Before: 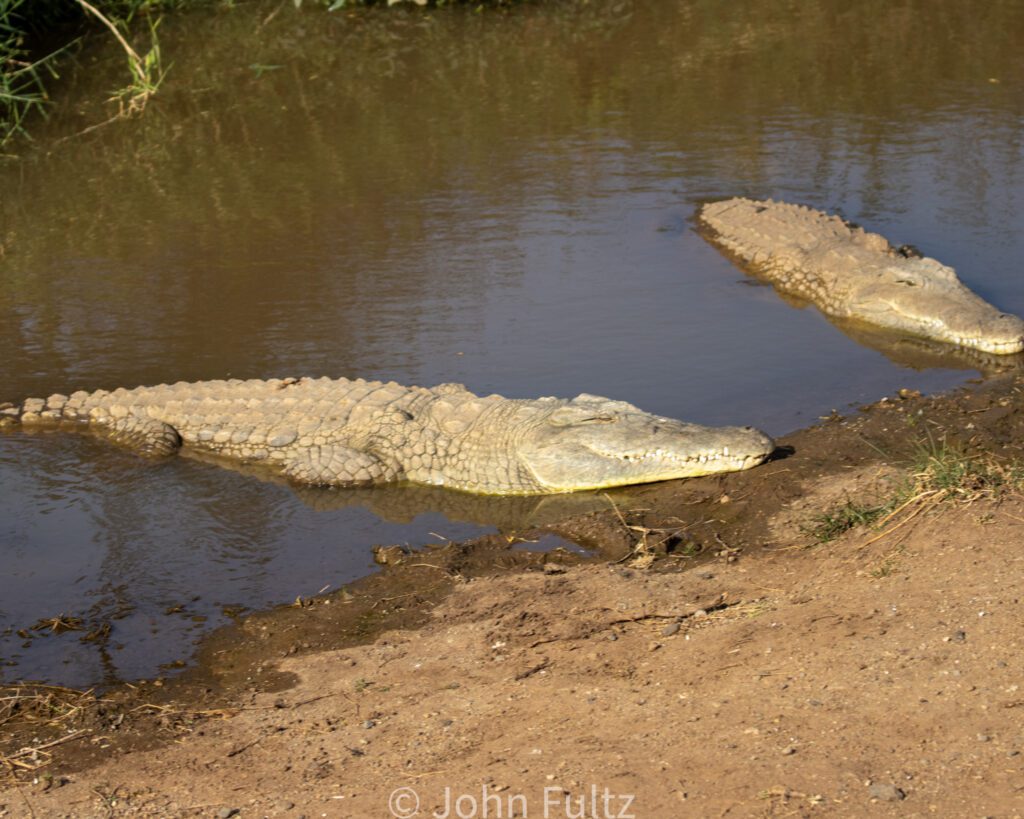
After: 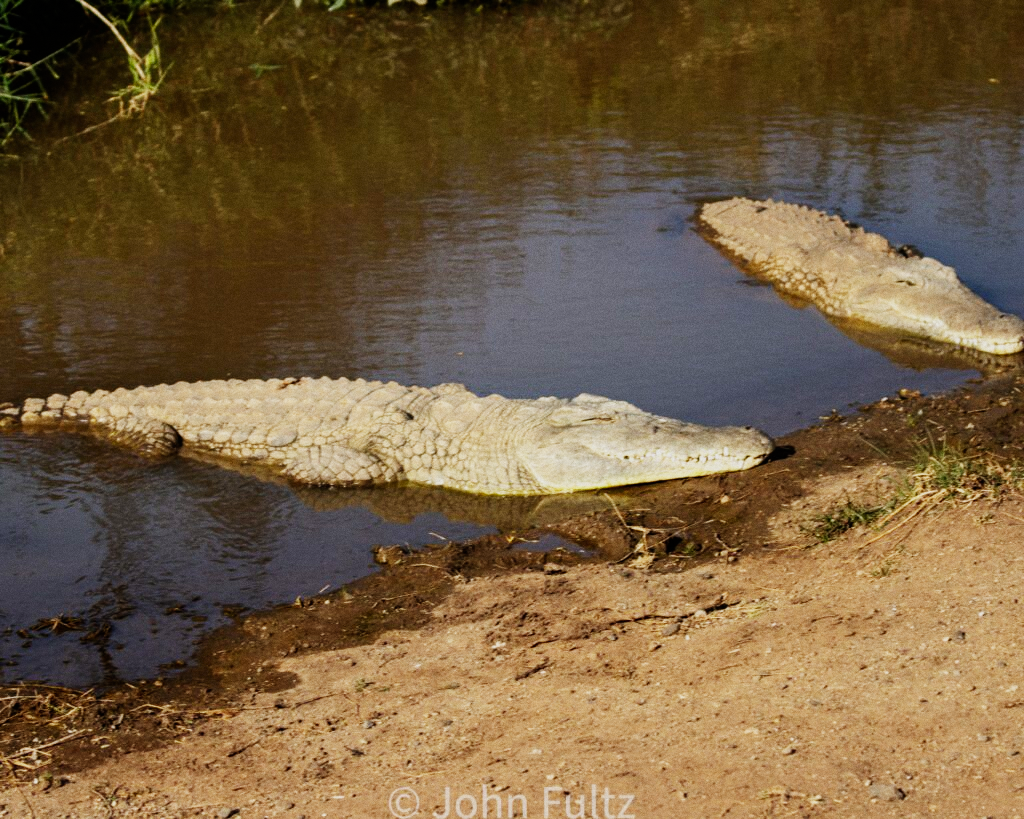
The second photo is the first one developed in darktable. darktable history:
sigmoid: contrast 1.8, skew -0.2, preserve hue 0%, red attenuation 0.1, red rotation 0.035, green attenuation 0.1, green rotation -0.017, blue attenuation 0.15, blue rotation -0.052, base primaries Rec2020
grain: coarseness 7.08 ISO, strength 21.67%, mid-tones bias 59.58%
